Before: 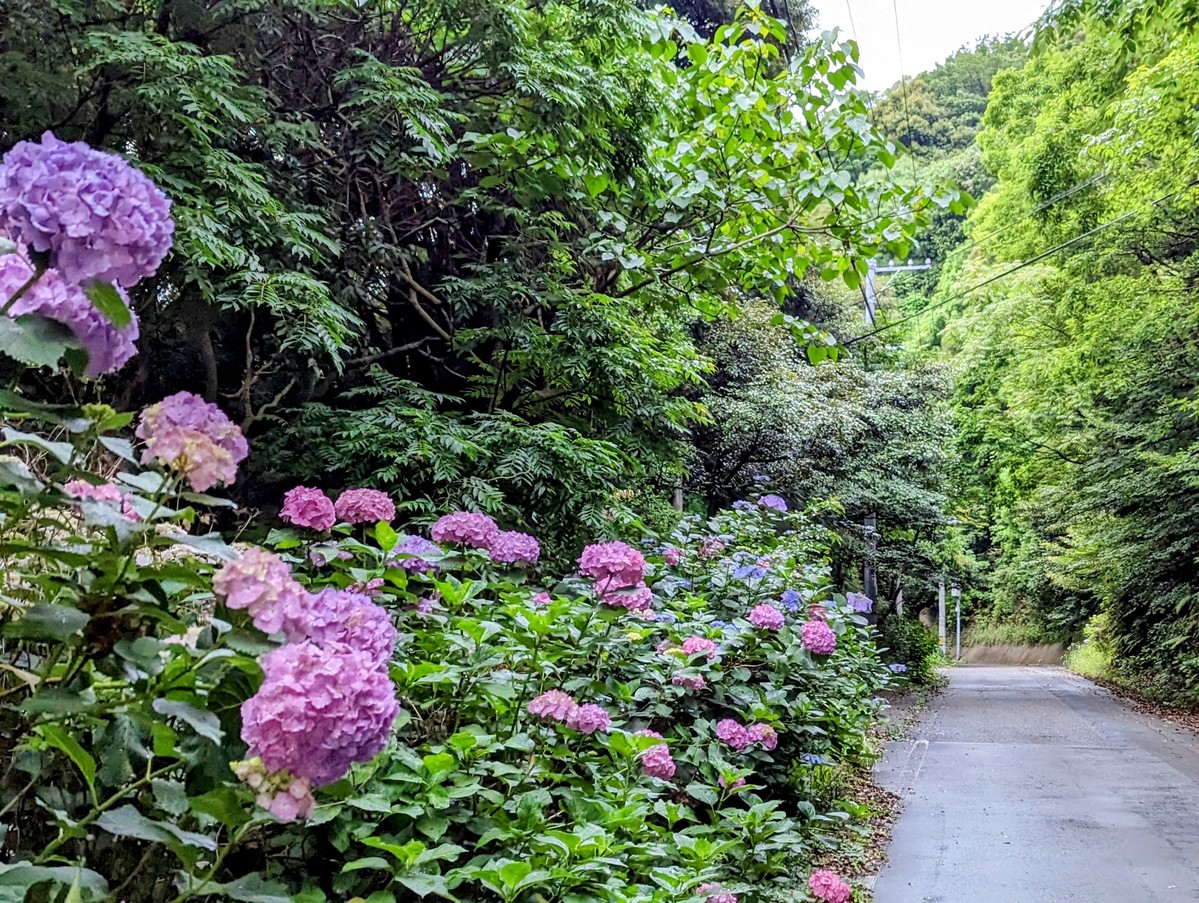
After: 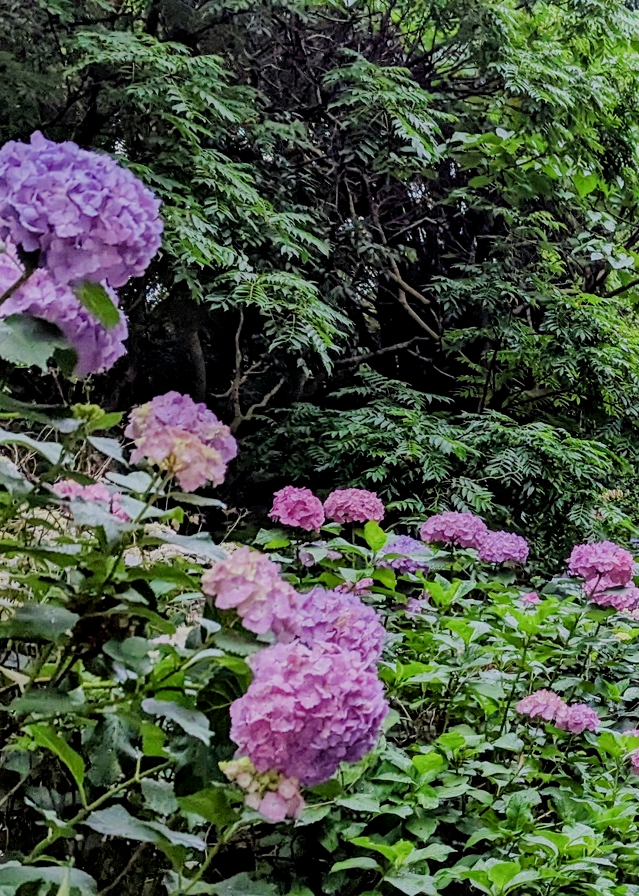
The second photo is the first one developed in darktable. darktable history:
crop: left 0.983%, right 45.499%, bottom 0.092%
contrast equalizer: y [[0.546, 0.552, 0.554, 0.554, 0.552, 0.546], [0.5 ×6], [0.5 ×6], [0 ×6], [0 ×6]], mix 0.136
filmic rgb: black relative exposure -7.65 EV, white relative exposure 4.56 EV, hardness 3.61, contrast 0.999
